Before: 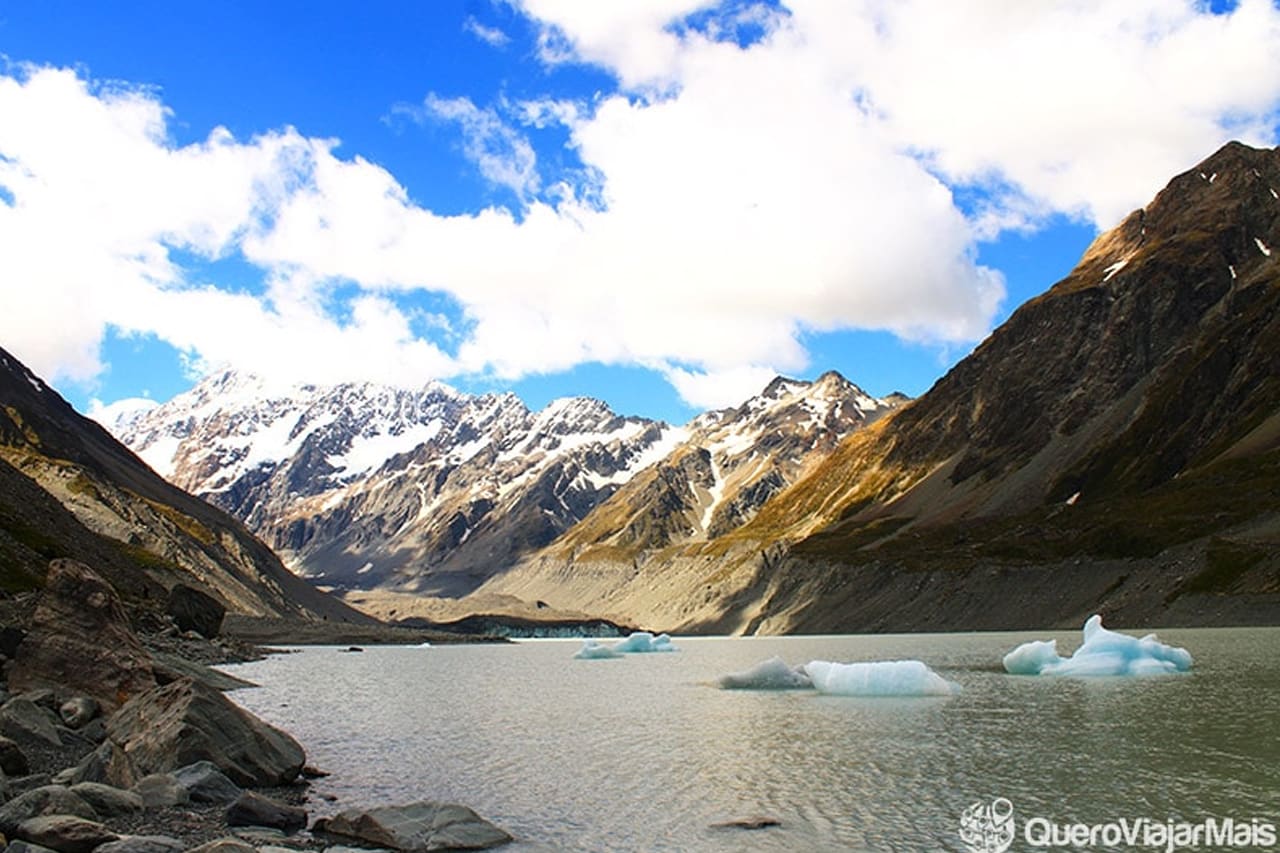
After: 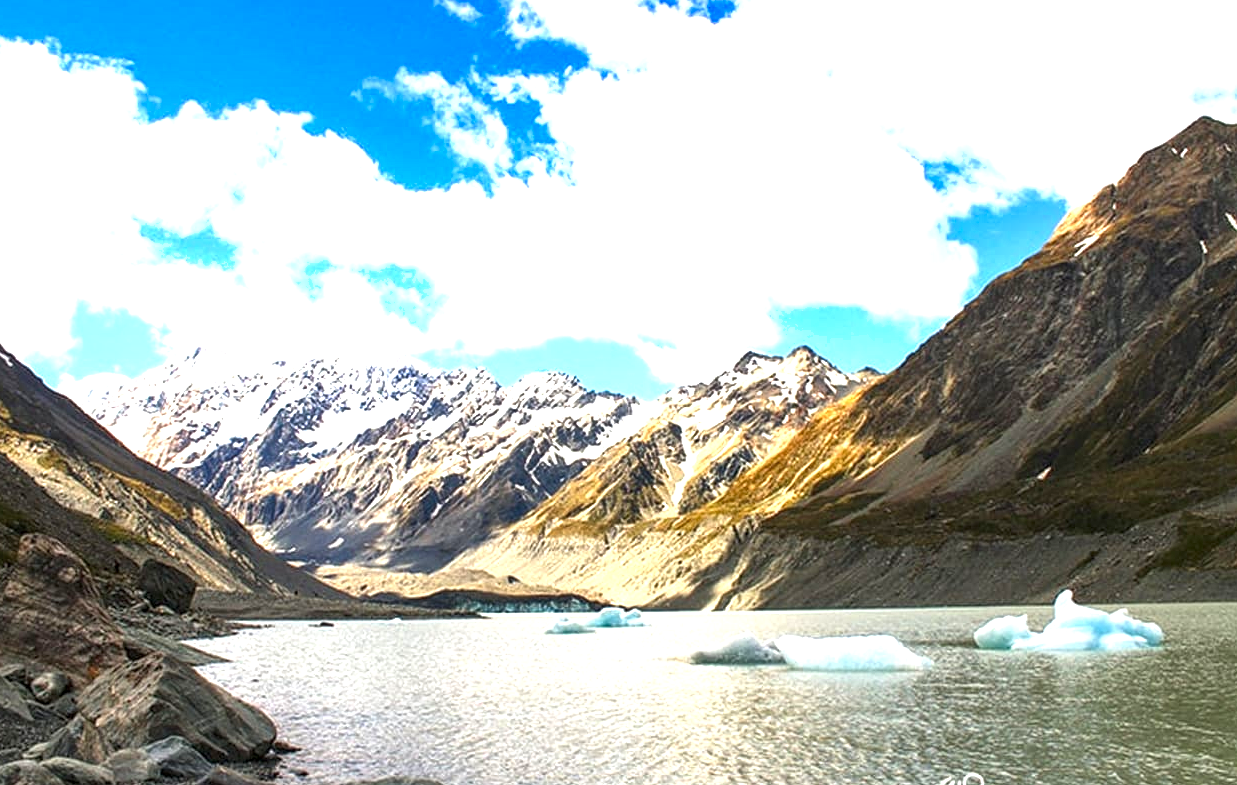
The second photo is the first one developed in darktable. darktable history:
exposure: black level correction 0, exposure 1.099 EV, compensate exposure bias true, compensate highlight preservation false
crop: left 2.28%, top 2.931%, right 1.027%, bottom 4.975%
local contrast: detail 130%
shadows and highlights: shadows 32.32, highlights -32.48, soften with gaussian
